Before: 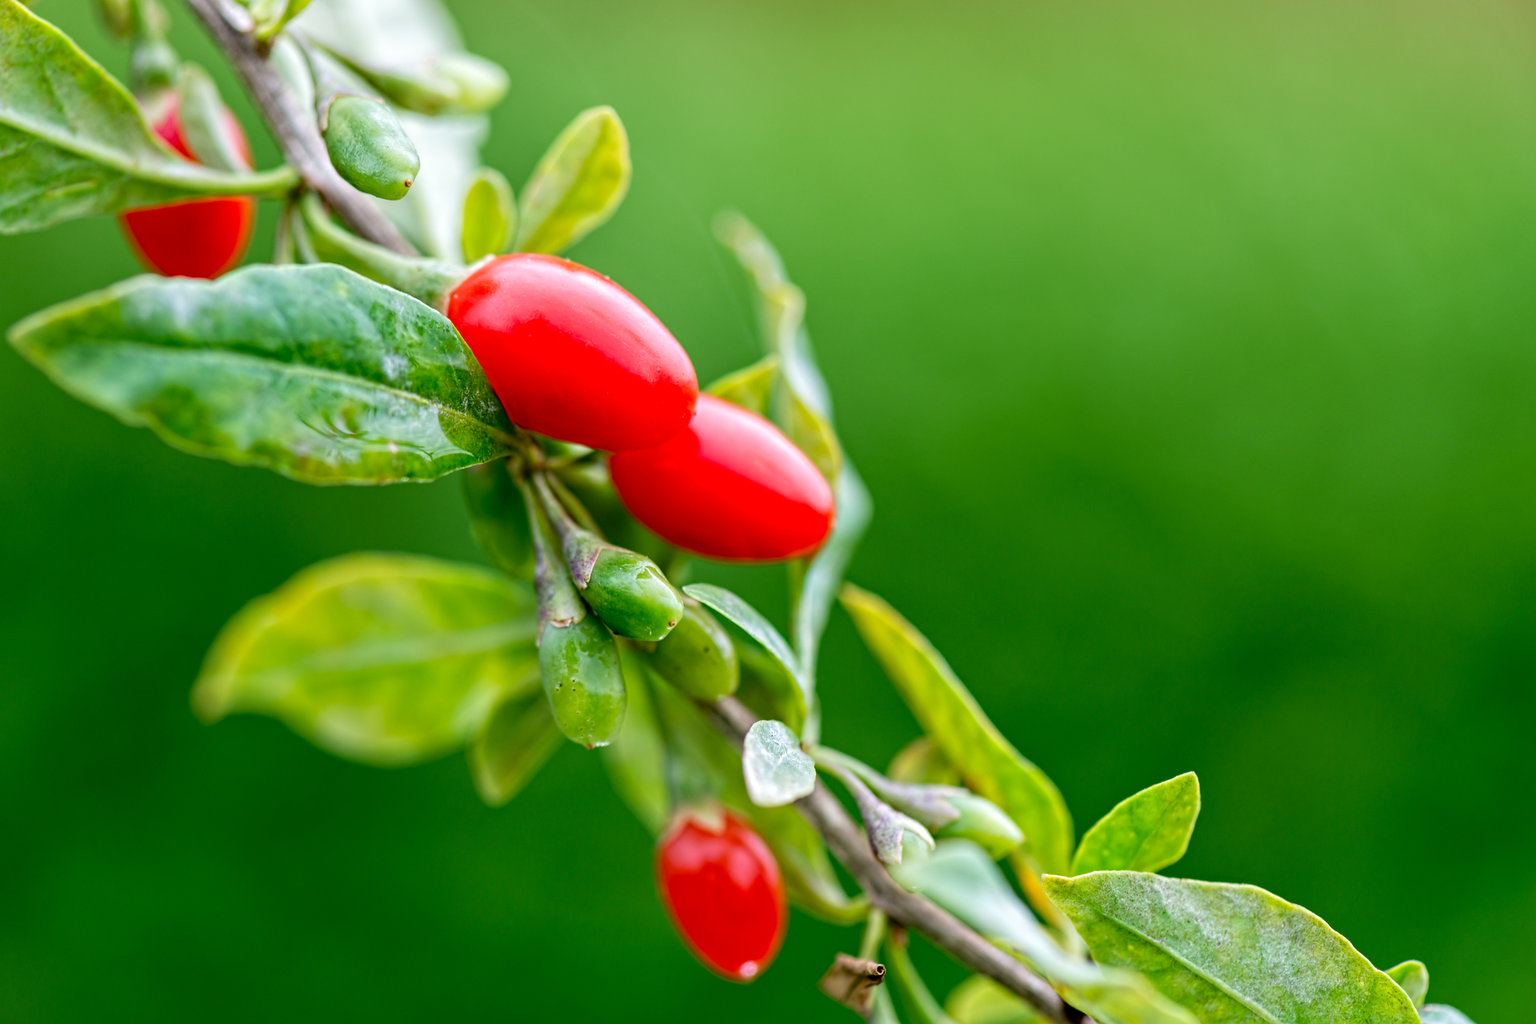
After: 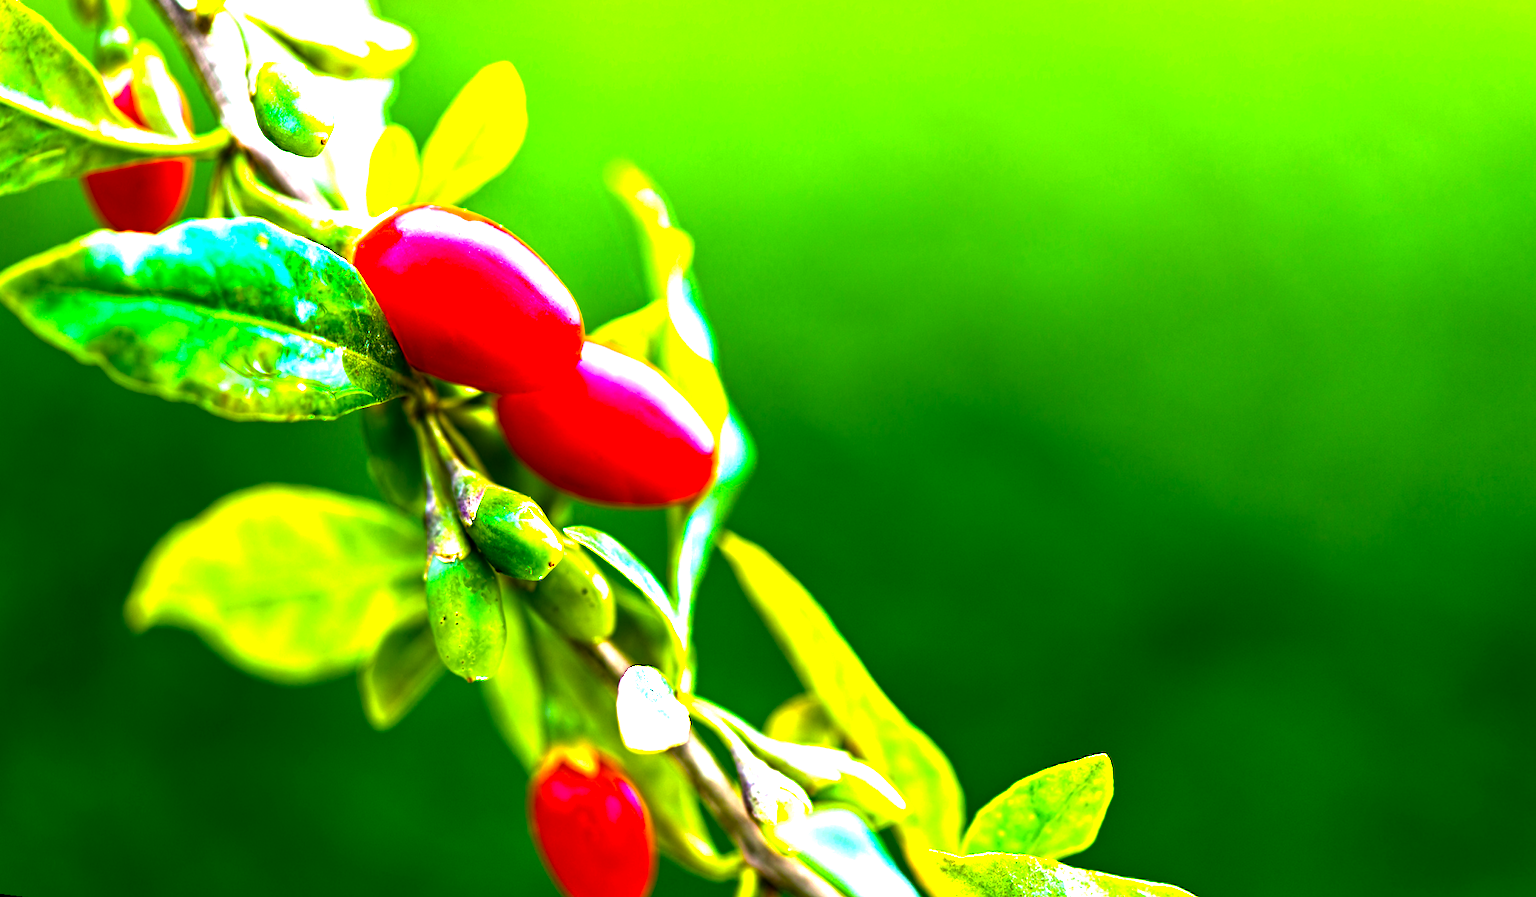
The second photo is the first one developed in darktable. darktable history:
tone equalizer: on, module defaults
rotate and perspective: rotation 1.69°, lens shift (vertical) -0.023, lens shift (horizontal) -0.291, crop left 0.025, crop right 0.988, crop top 0.092, crop bottom 0.842
color balance rgb: linear chroma grading › shadows -30%, linear chroma grading › global chroma 35%, perceptual saturation grading › global saturation 75%, perceptual saturation grading › shadows -30%, perceptual brilliance grading › highlights 75%, perceptual brilliance grading › shadows -30%, global vibrance 35%
